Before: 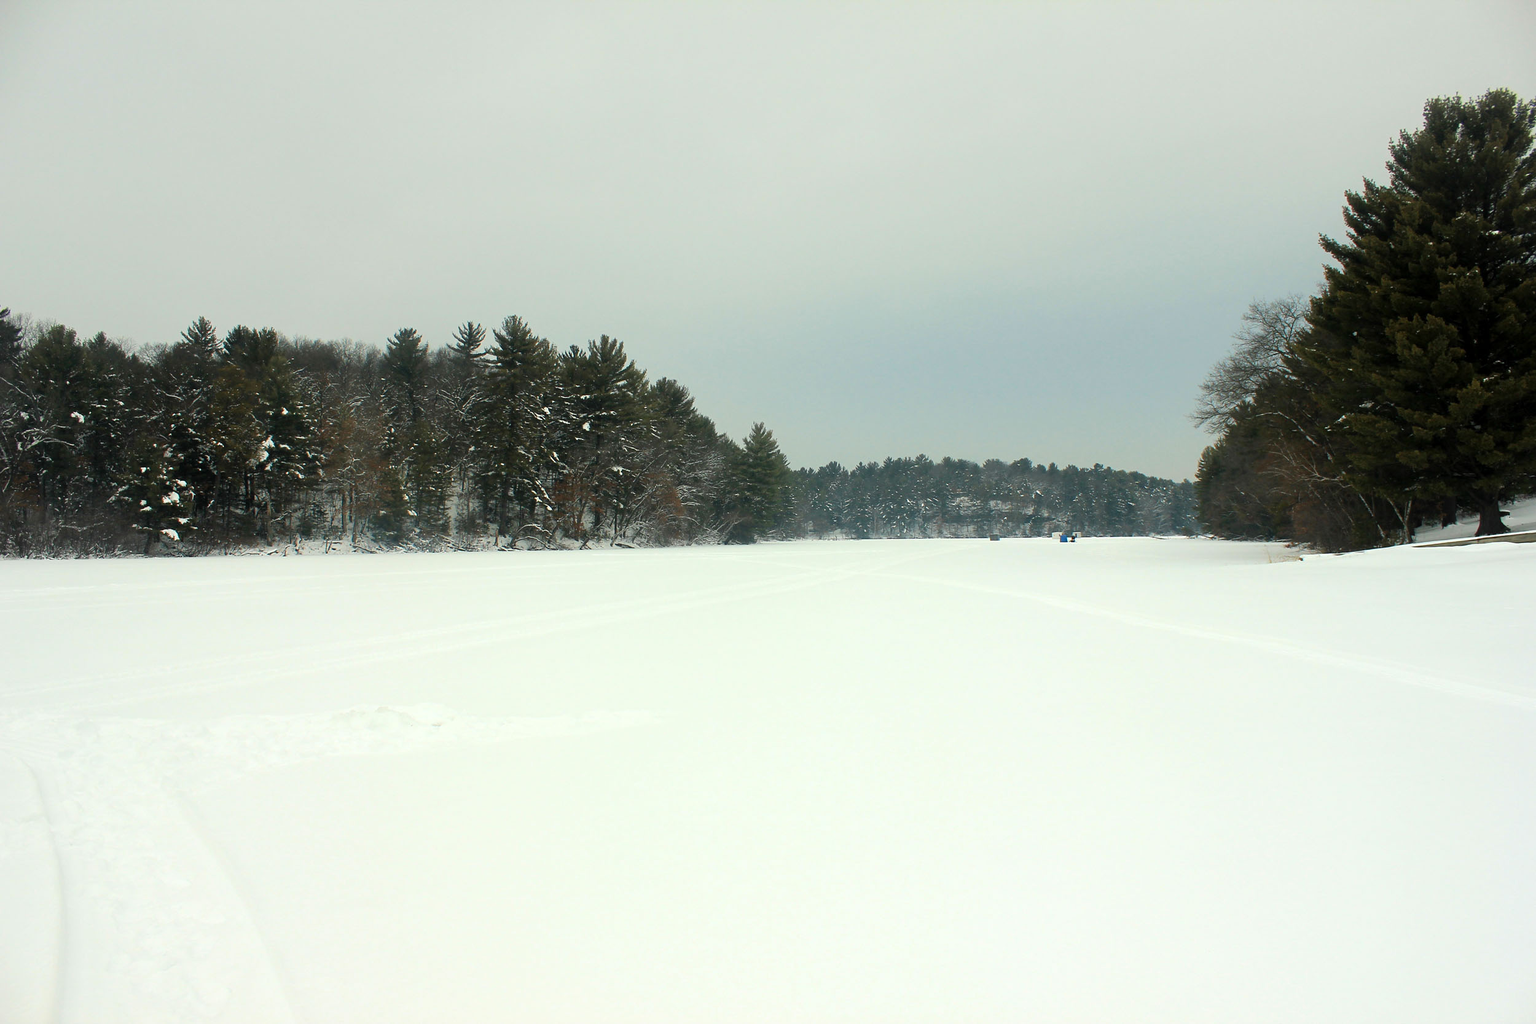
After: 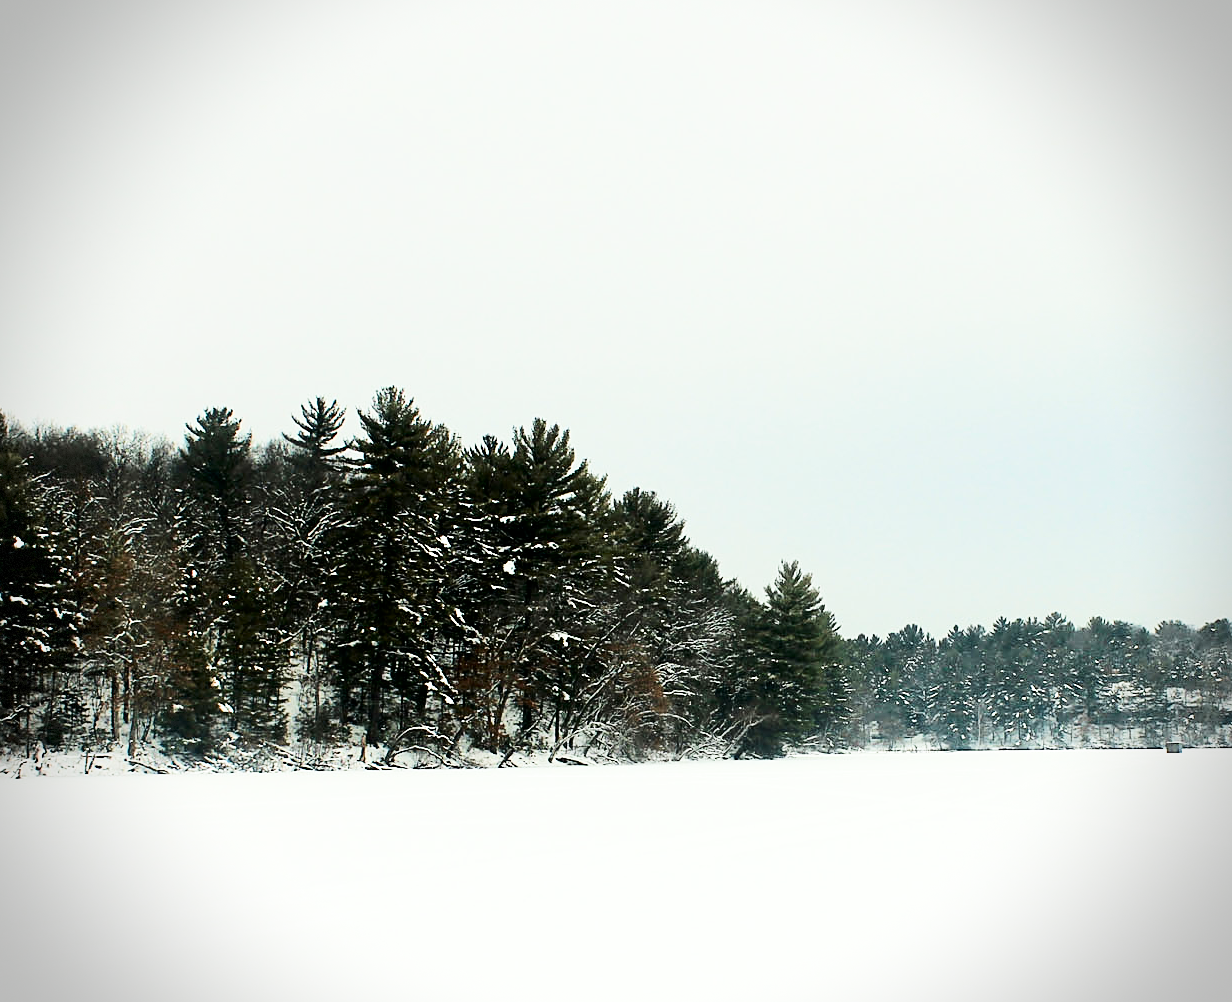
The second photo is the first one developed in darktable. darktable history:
crop: left 17.835%, top 7.675%, right 32.881%, bottom 32.213%
filmic rgb: black relative exposure -5 EV, white relative exposure 3.5 EV, hardness 3.19, contrast 1.4, highlights saturation mix -50%
contrast brightness saturation: contrast 0.2, brightness -0.11, saturation 0.1
sharpen: on, module defaults
vignetting: dithering 8-bit output, unbound false
tone equalizer: on, module defaults
exposure: black level correction 0, exposure 0.9 EV, compensate highlight preservation false
